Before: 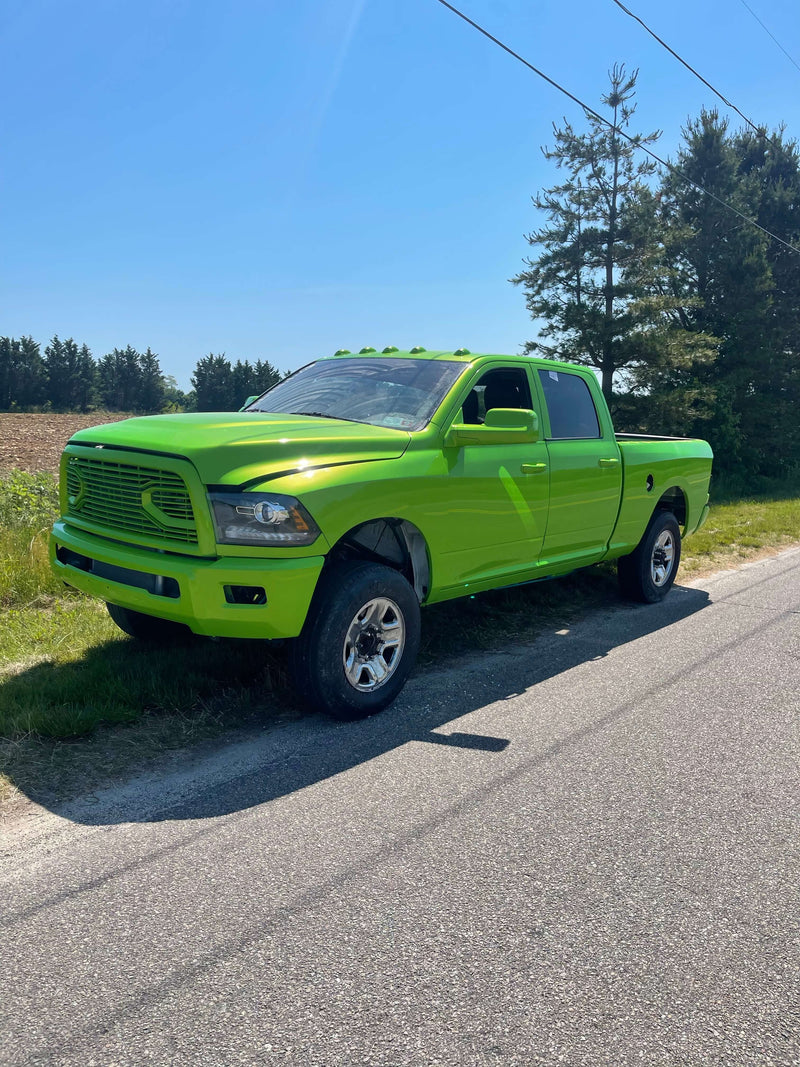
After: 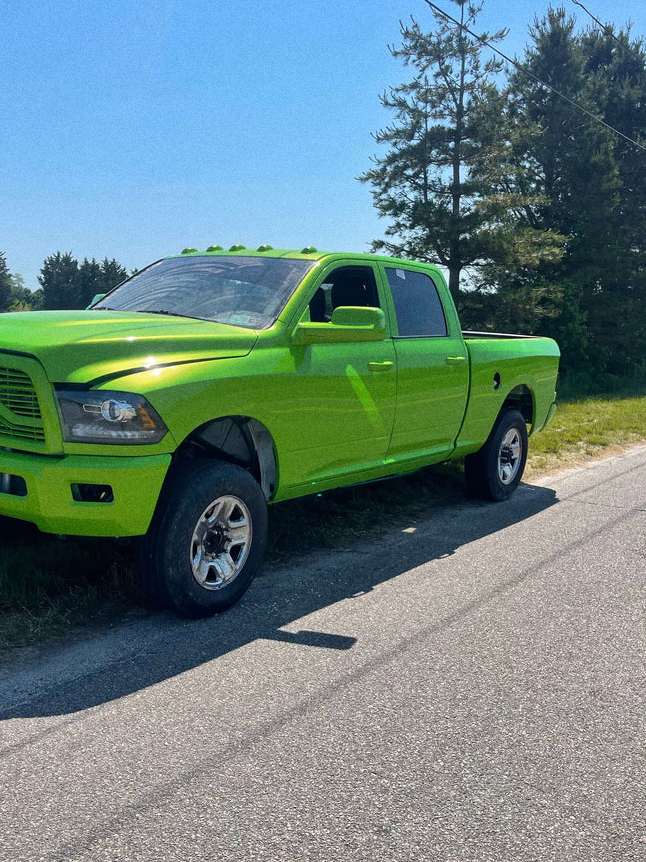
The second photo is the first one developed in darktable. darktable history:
crop: left 19.159%, top 9.58%, bottom 9.58%
grain: coarseness 0.09 ISO
